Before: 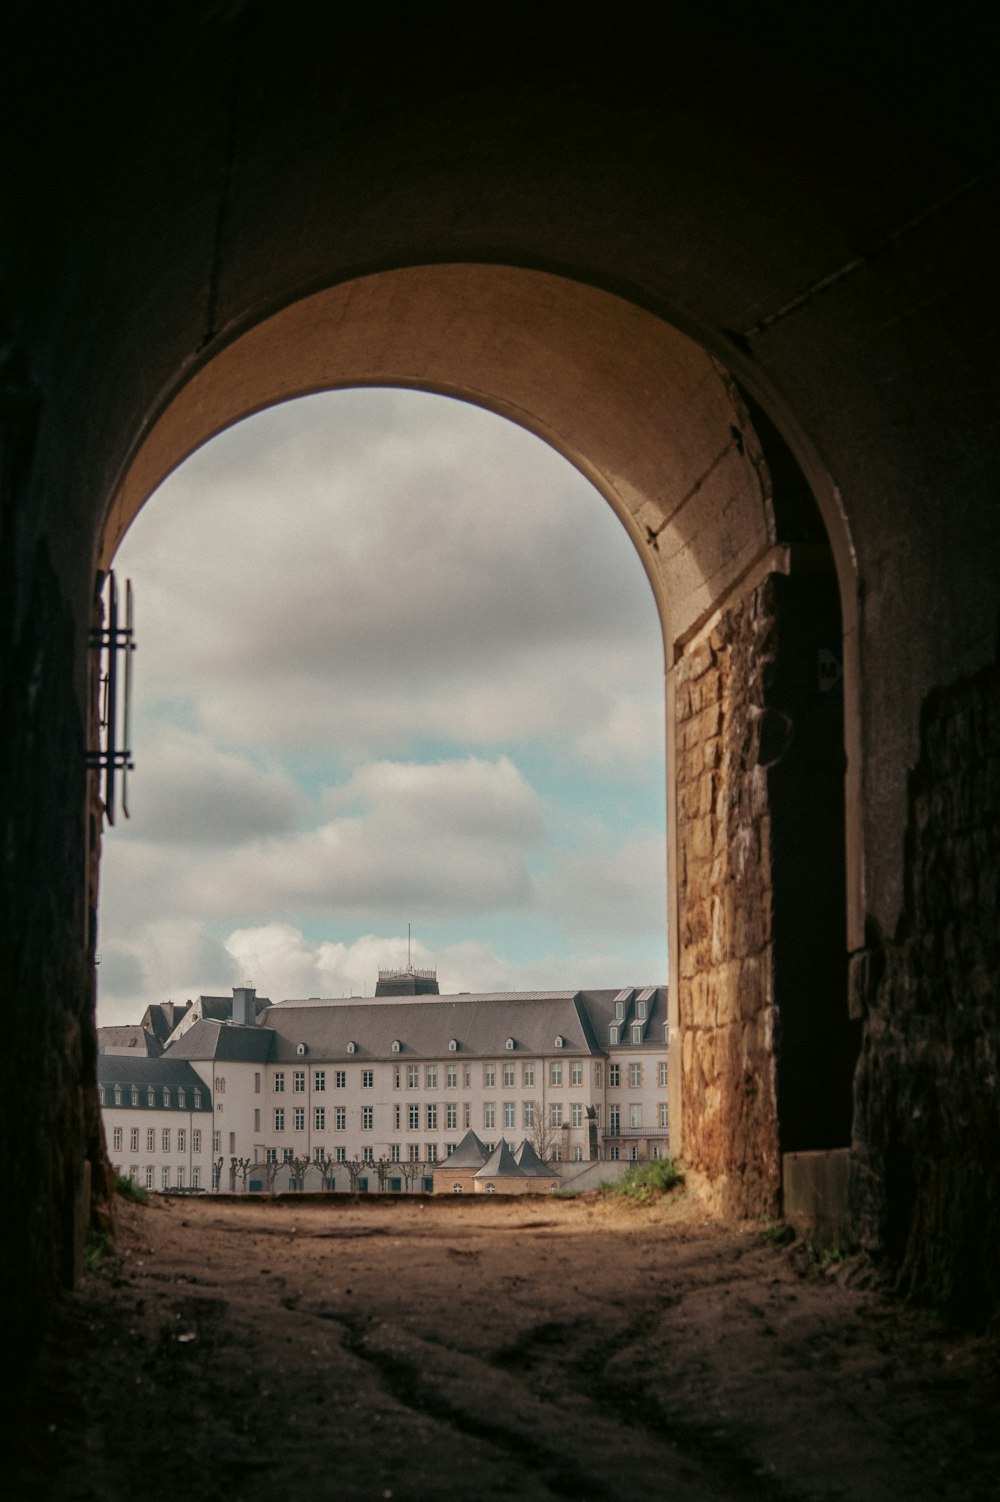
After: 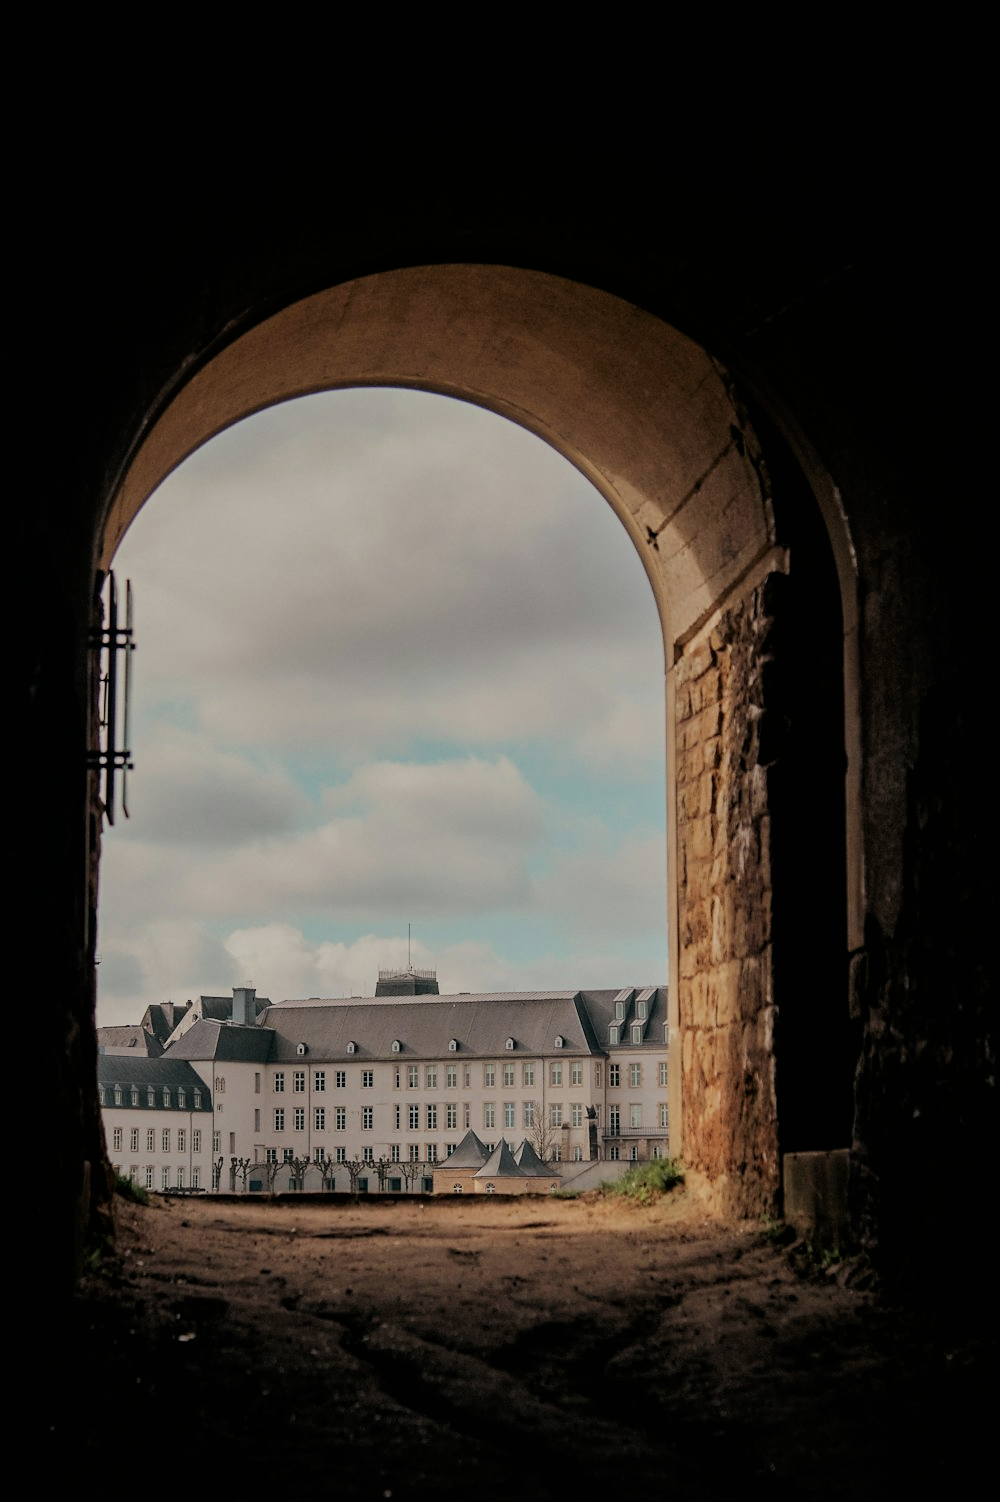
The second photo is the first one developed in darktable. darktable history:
sharpen: radius 1, threshold 1
filmic rgb: black relative exposure -6.15 EV, white relative exposure 6.96 EV, hardness 2.23, color science v6 (2022)
